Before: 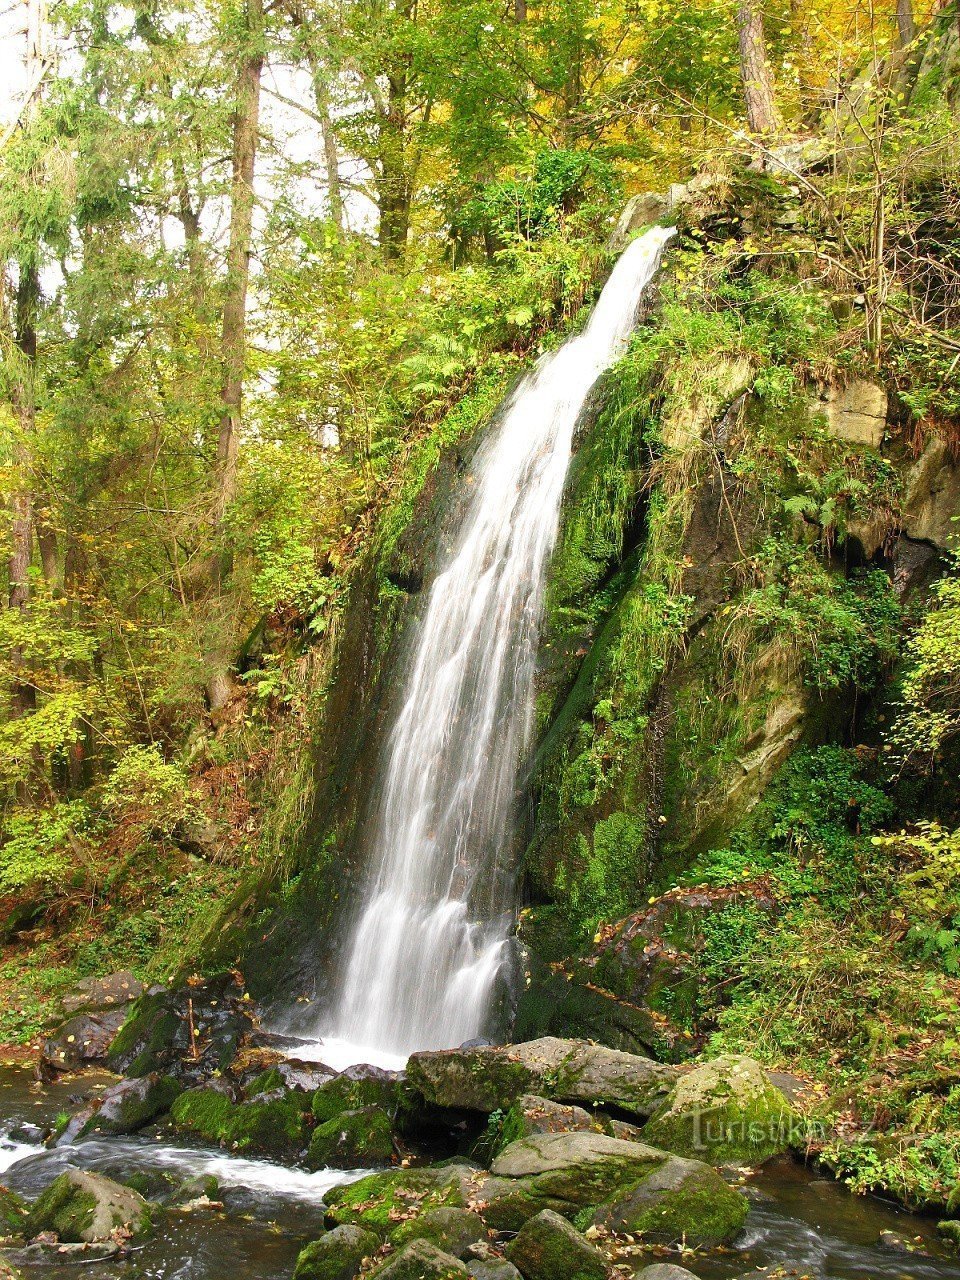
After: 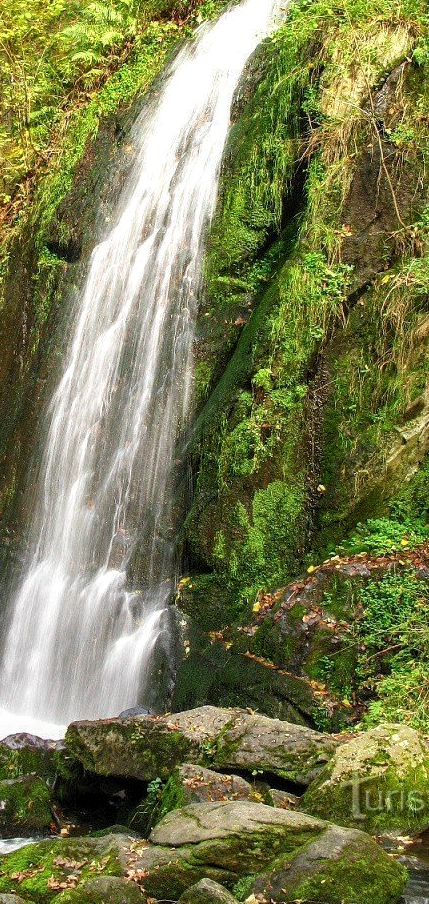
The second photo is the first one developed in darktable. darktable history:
tone equalizer: -8 EV -0.567 EV
crop: left 35.569%, top 25.901%, right 19.705%, bottom 3.402%
local contrast: on, module defaults
